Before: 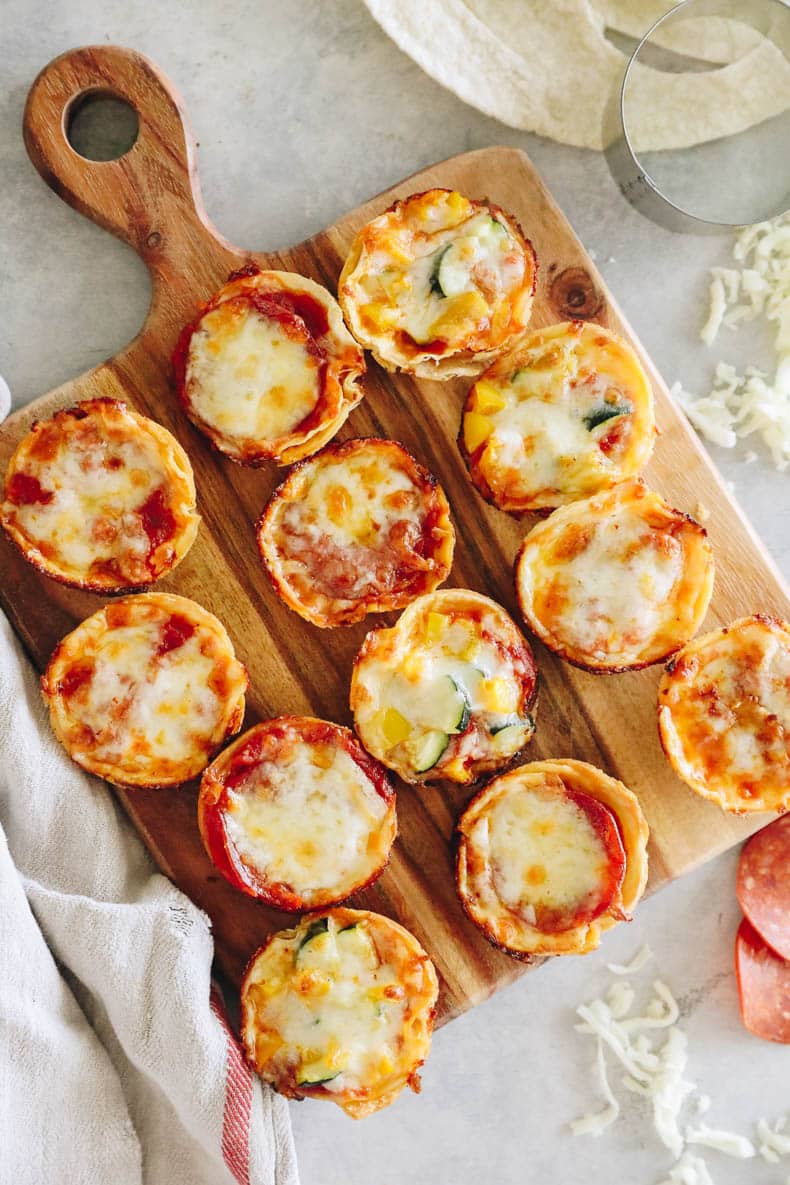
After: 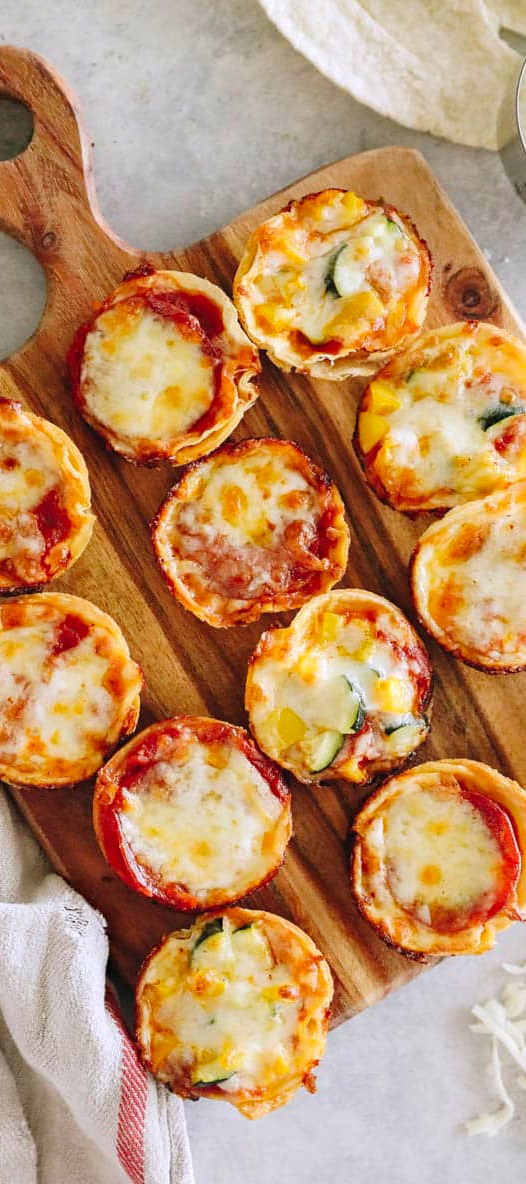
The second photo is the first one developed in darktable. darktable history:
white balance: red 1.009, blue 1.027
crop and rotate: left 13.409%, right 19.924%
haze removal: compatibility mode true, adaptive false
